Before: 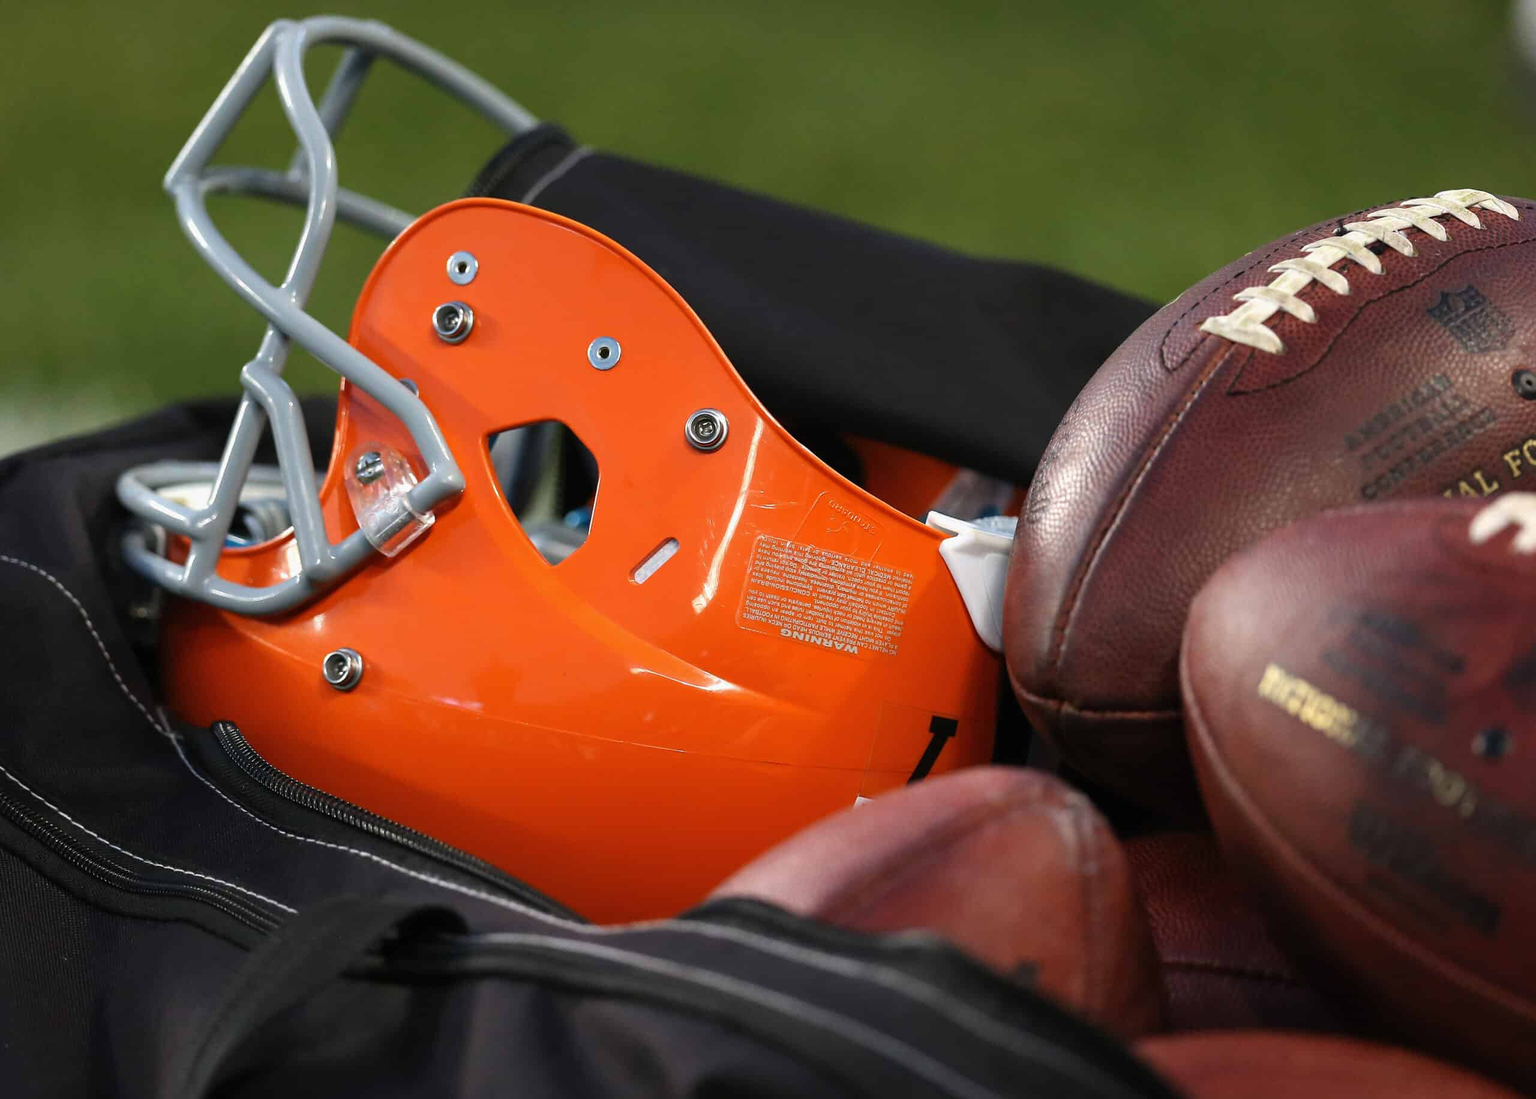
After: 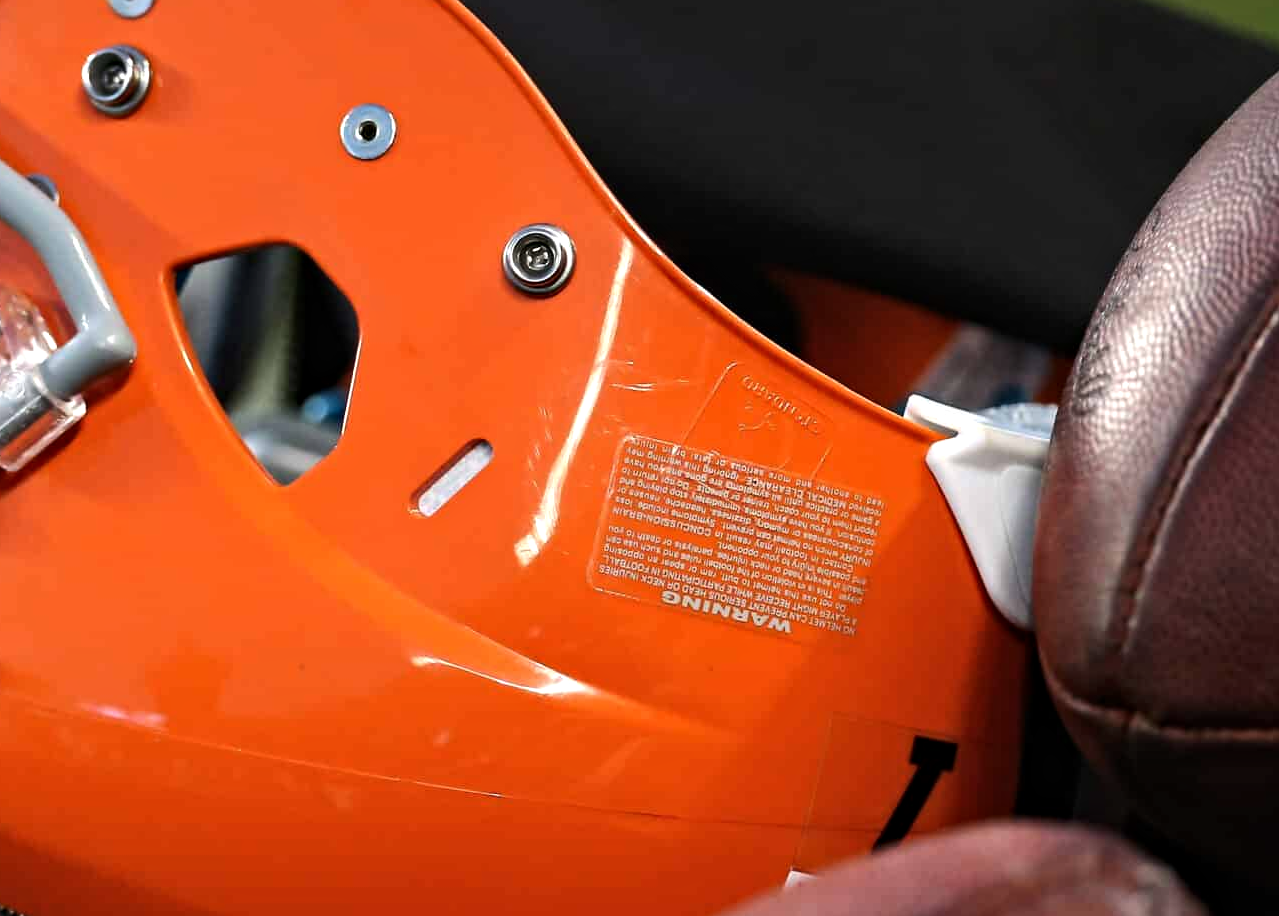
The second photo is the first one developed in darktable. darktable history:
crop: left 25%, top 25%, right 25%, bottom 25%
exposure: exposure -0.21 EV, compensate highlight preservation false
tone equalizer: -8 EV -0.417 EV, -7 EV -0.389 EV, -6 EV -0.333 EV, -5 EV -0.222 EV, -3 EV 0.222 EV, -2 EV 0.333 EV, -1 EV 0.389 EV, +0 EV 0.417 EV, edges refinement/feathering 500, mask exposure compensation -1.57 EV, preserve details no
contrast equalizer: y [[0.5, 0.5, 0.544, 0.569, 0.5, 0.5], [0.5 ×6], [0.5 ×6], [0 ×6], [0 ×6]]
